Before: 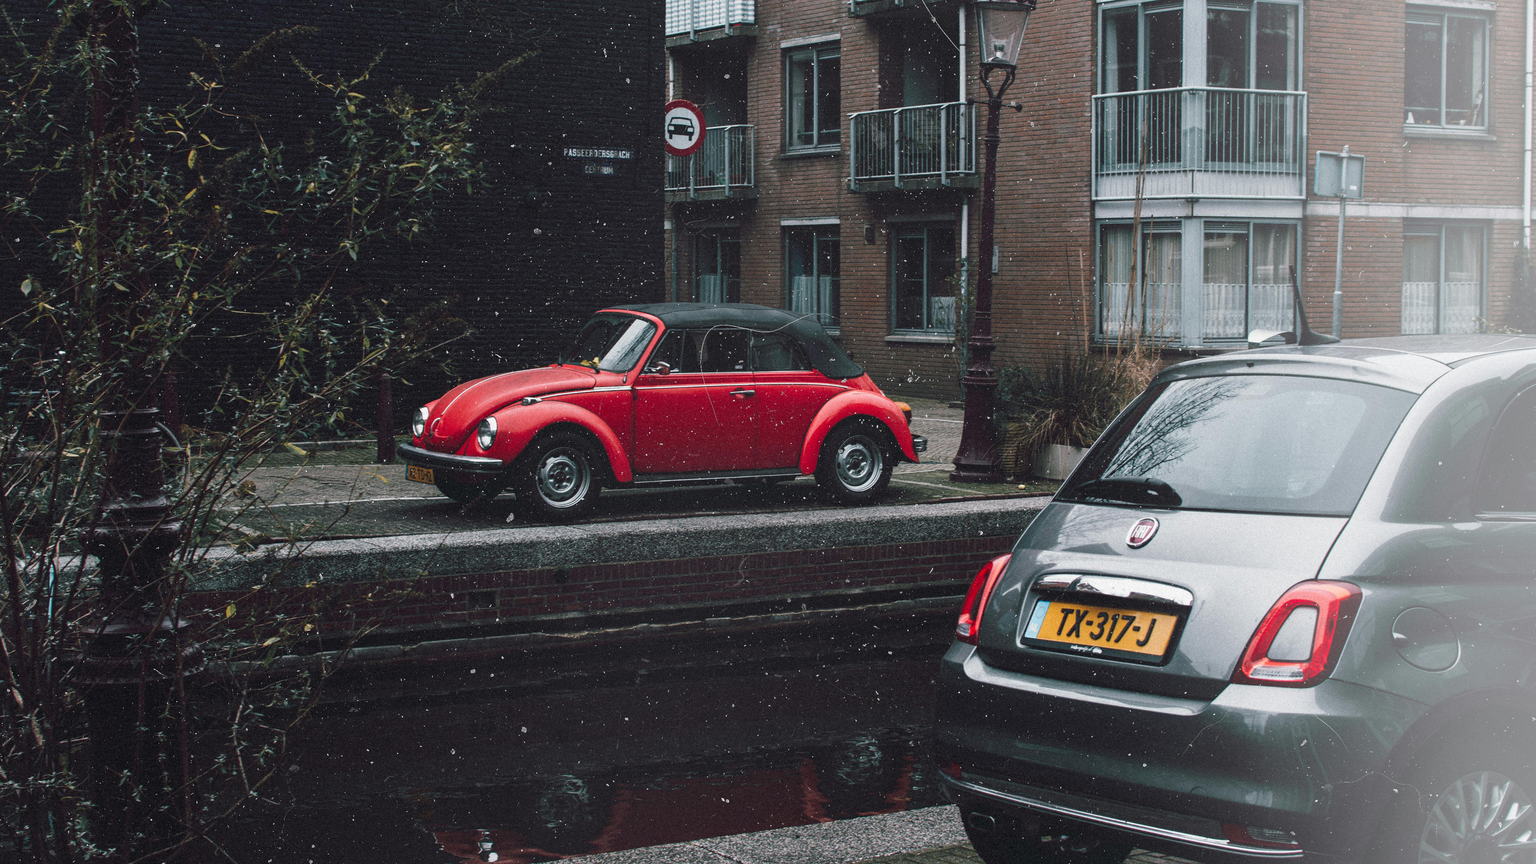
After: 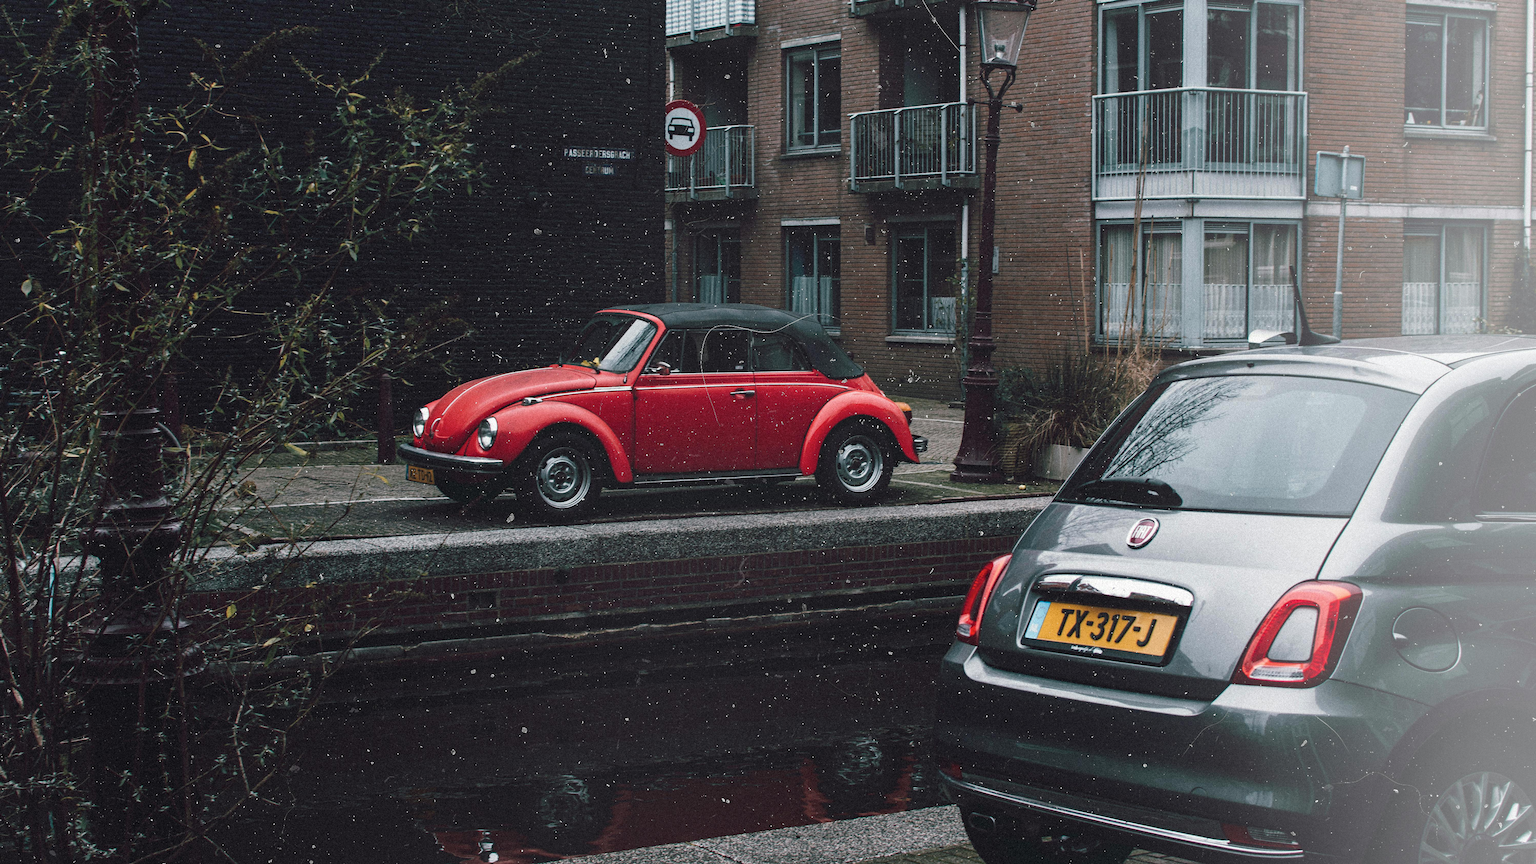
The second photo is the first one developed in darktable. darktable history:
color zones: curves: ch1 [(0, 0.469) (0.01, 0.469) (0.12, 0.446) (0.248, 0.469) (0.5, 0.5) (0.748, 0.5) (0.99, 0.469) (1, 0.469)]
haze removal: compatibility mode true, adaptive false
